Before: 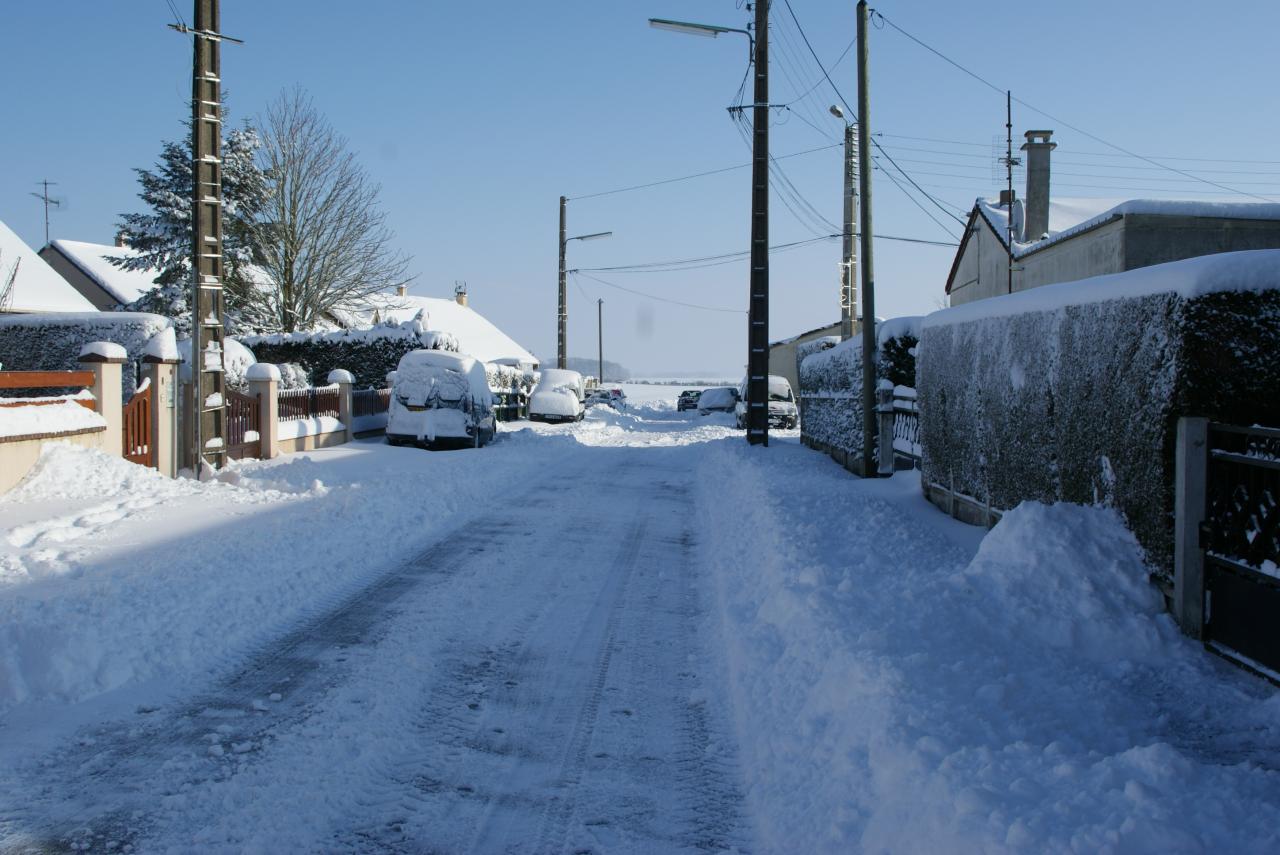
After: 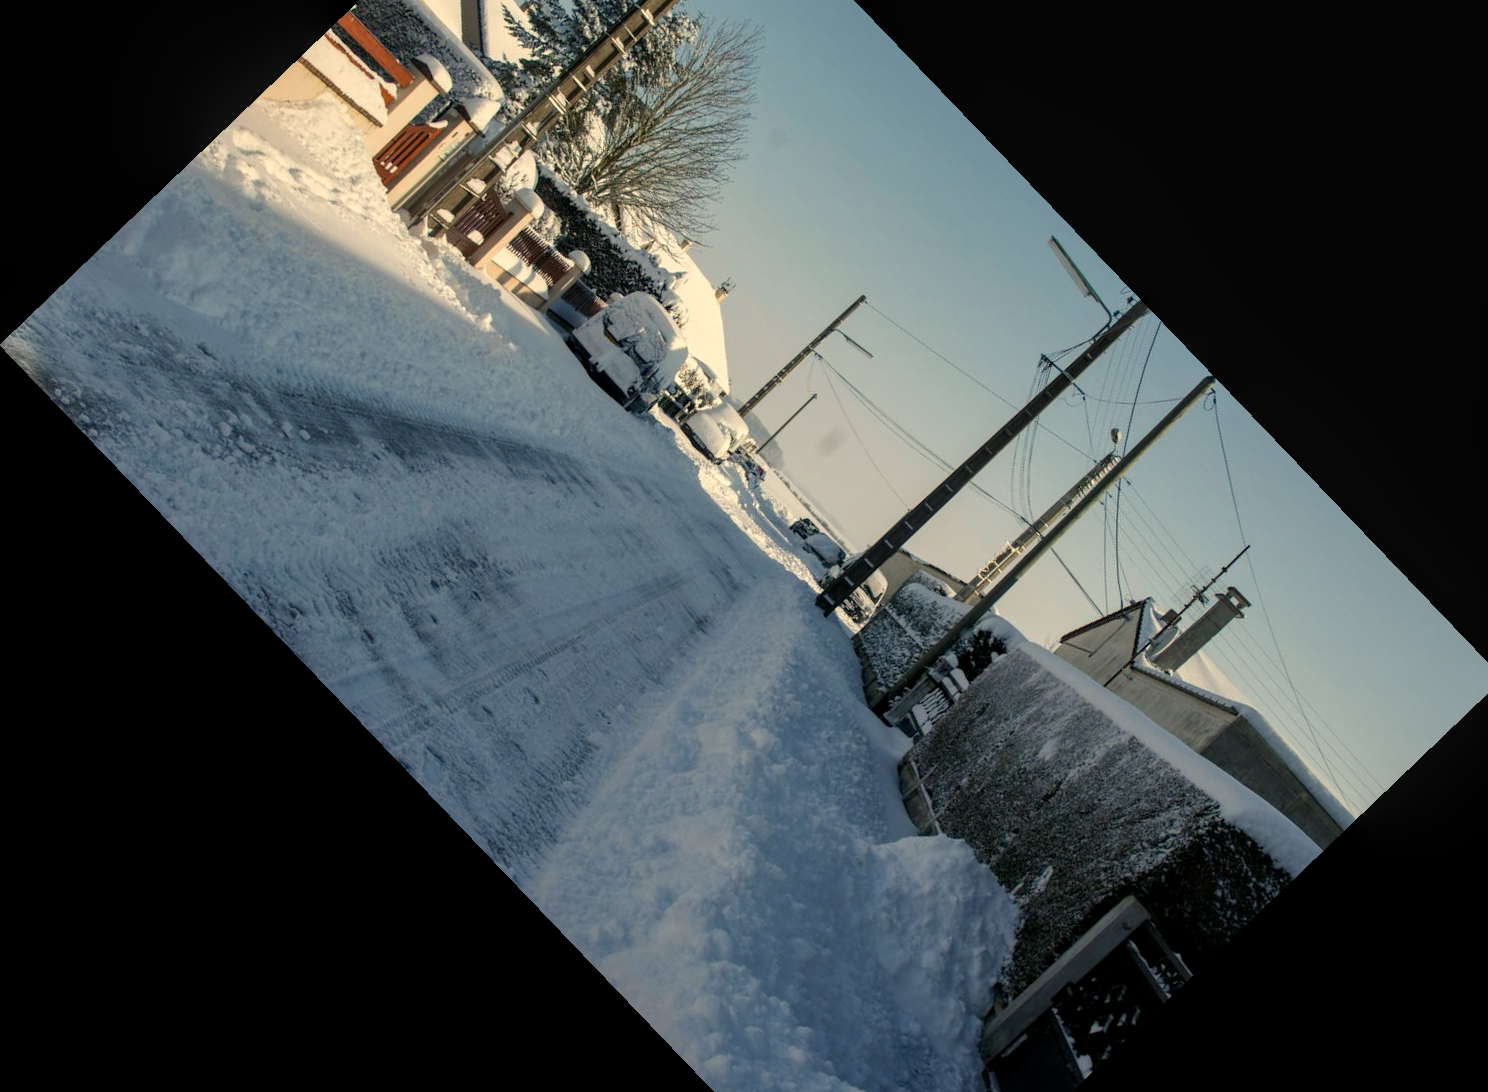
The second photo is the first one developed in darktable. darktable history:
local contrast: on, module defaults
crop and rotate: angle -46.26°, top 16.234%, right 0.912%, bottom 11.704%
white balance: red 1.123, blue 0.83
